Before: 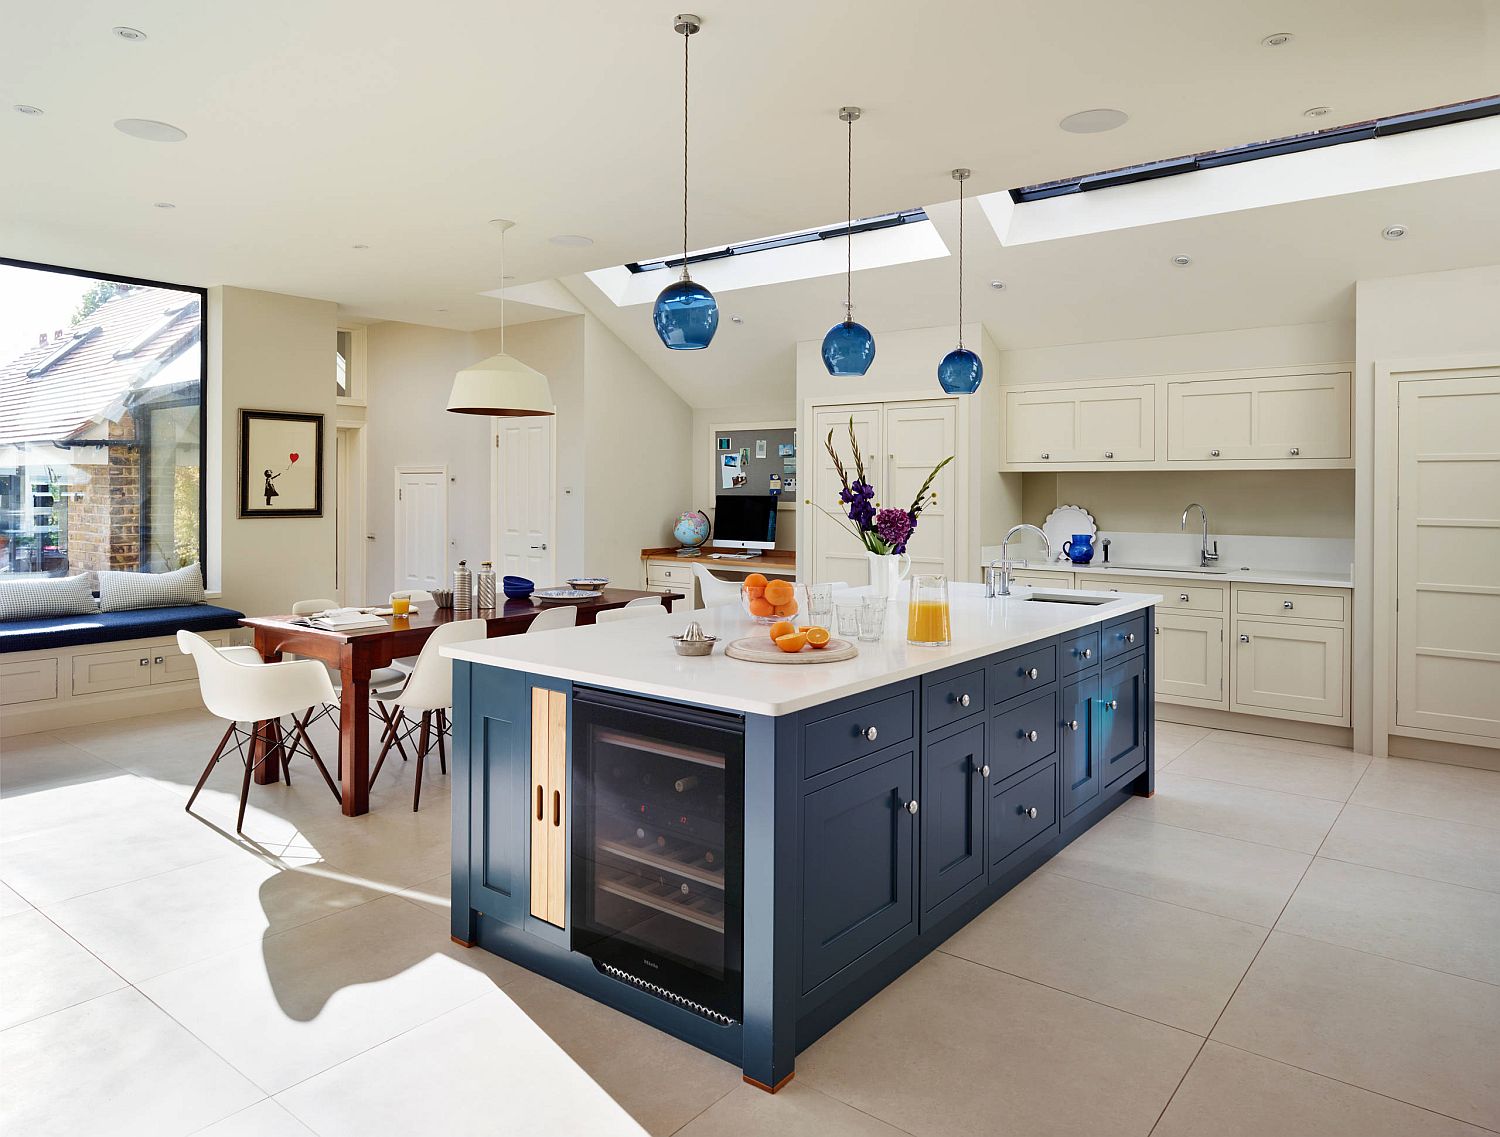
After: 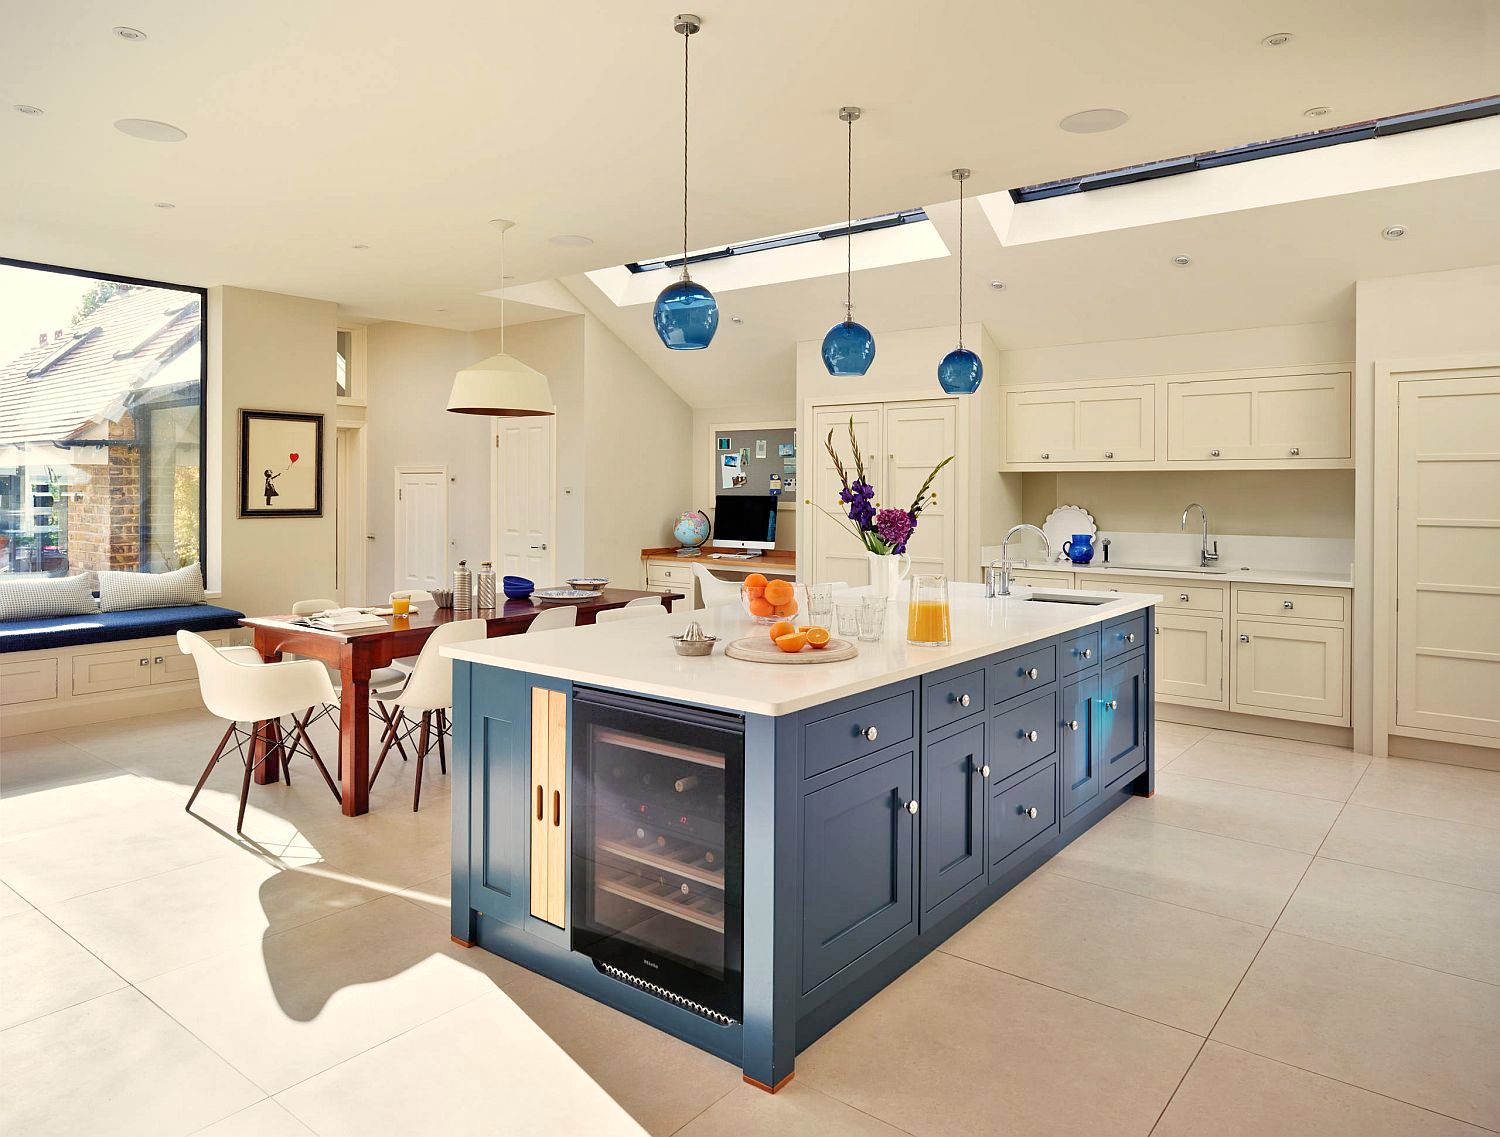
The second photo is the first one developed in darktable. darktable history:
vignetting: fall-off start 97.28%, fall-off radius 79%, brightness -0.462, saturation -0.3, width/height ratio 1.114, dithering 8-bit output, unbound false
tone equalizer: -7 EV 0.15 EV, -6 EV 0.6 EV, -5 EV 1.15 EV, -4 EV 1.33 EV, -3 EV 1.15 EV, -2 EV 0.6 EV, -1 EV 0.15 EV, mask exposure compensation -0.5 EV
white balance: red 1.045, blue 0.932
